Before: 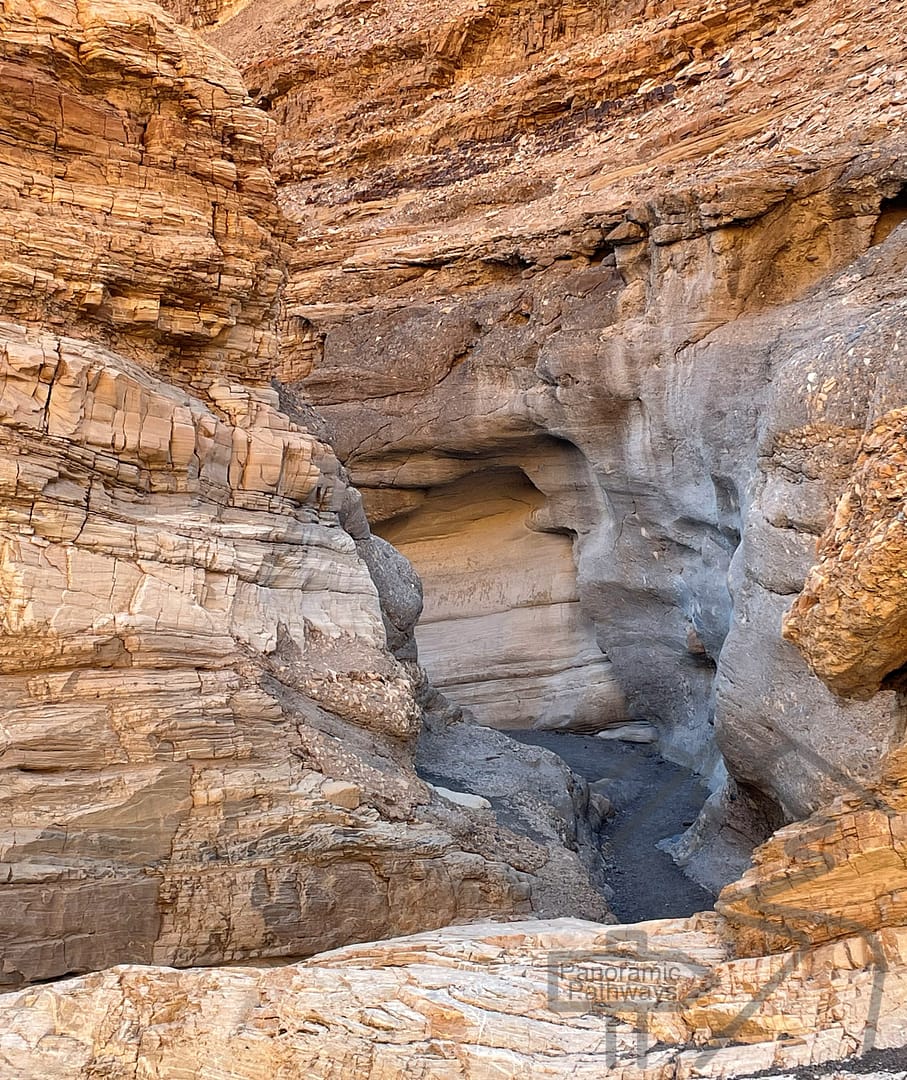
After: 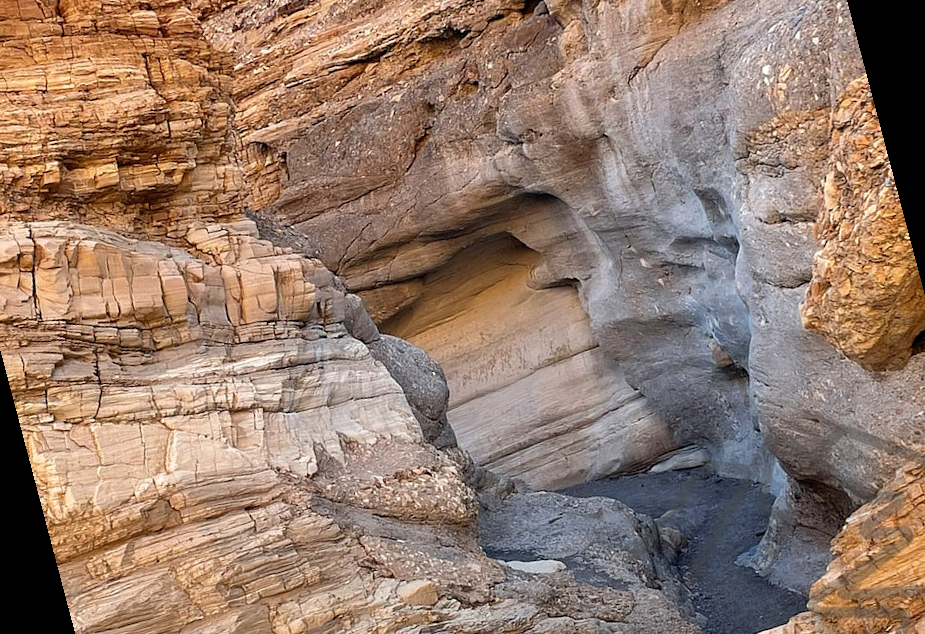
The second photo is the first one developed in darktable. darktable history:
rotate and perspective: rotation -14.8°, crop left 0.1, crop right 0.903, crop top 0.25, crop bottom 0.748
tone equalizer: on, module defaults
